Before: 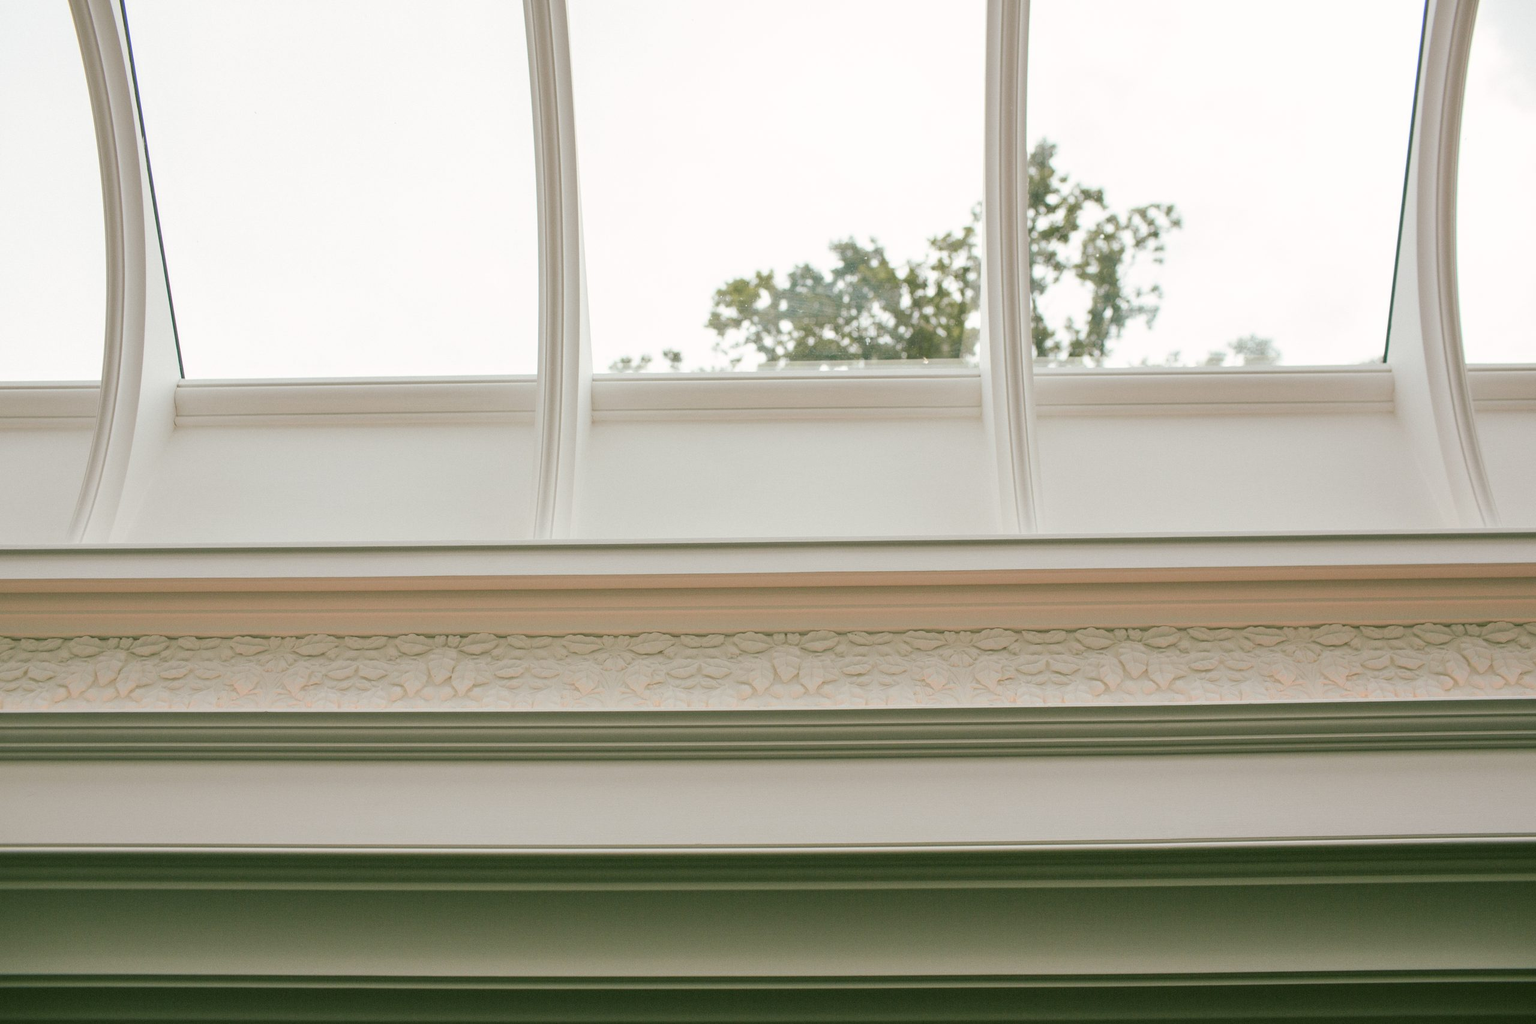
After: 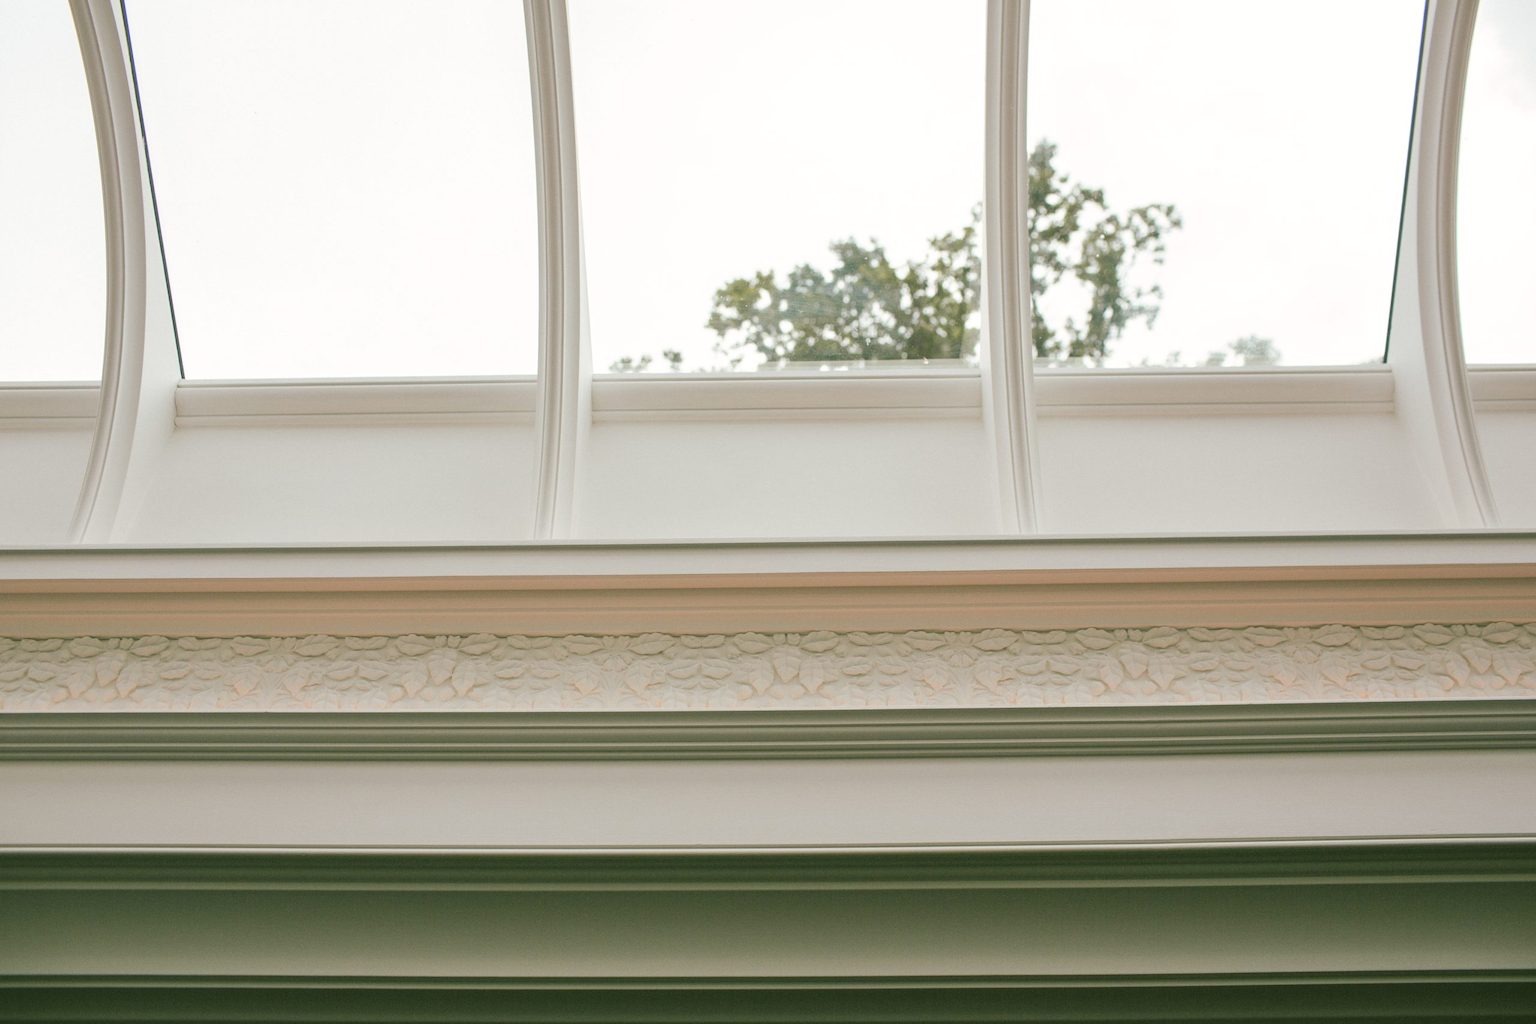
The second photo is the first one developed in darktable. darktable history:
exposure: black level correction -0.003, exposure 0.035 EV, compensate highlight preservation false
